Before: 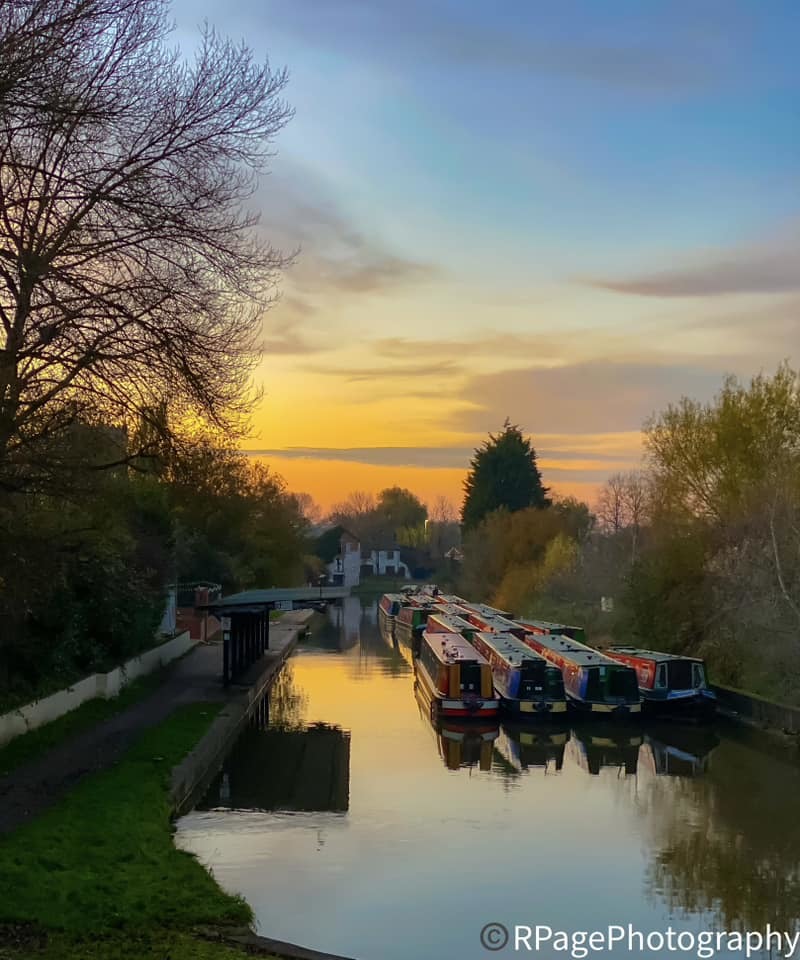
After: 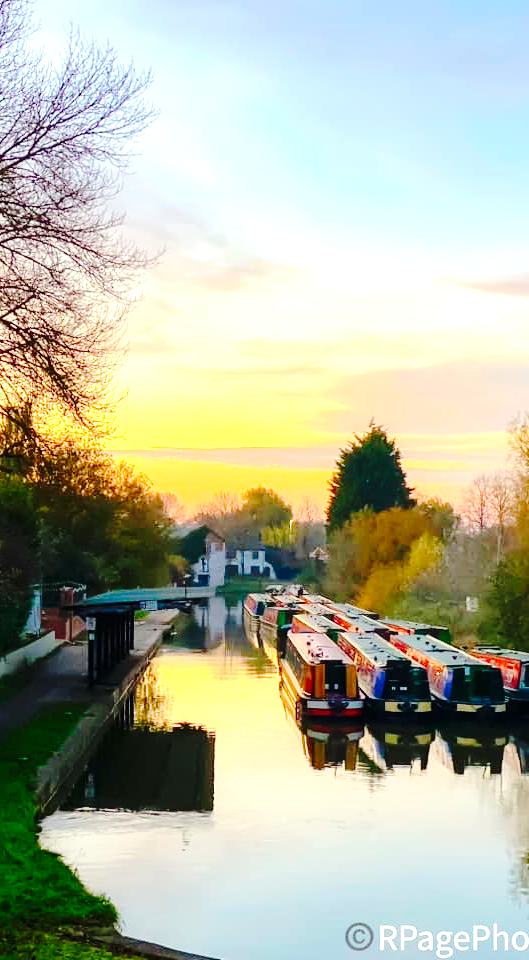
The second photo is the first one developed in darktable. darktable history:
exposure: black level correction 0, exposure 1.385 EV, compensate highlight preservation false
tone curve: curves: ch0 [(0, 0) (0.094, 0.039) (0.243, 0.155) (0.411, 0.482) (0.479, 0.583) (0.654, 0.742) (0.793, 0.851) (0.994, 0.974)]; ch1 [(0, 0) (0.161, 0.092) (0.35, 0.33) (0.392, 0.392) (0.456, 0.456) (0.505, 0.502) (0.537, 0.518) (0.553, 0.53) (0.573, 0.569) (0.718, 0.718) (1, 1)]; ch2 [(0, 0) (0.346, 0.362) (0.411, 0.412) (0.502, 0.502) (0.531, 0.521) (0.576, 0.553) (0.615, 0.621) (1, 1)], preserve colors none
crop: left 16.947%, right 16.882%
